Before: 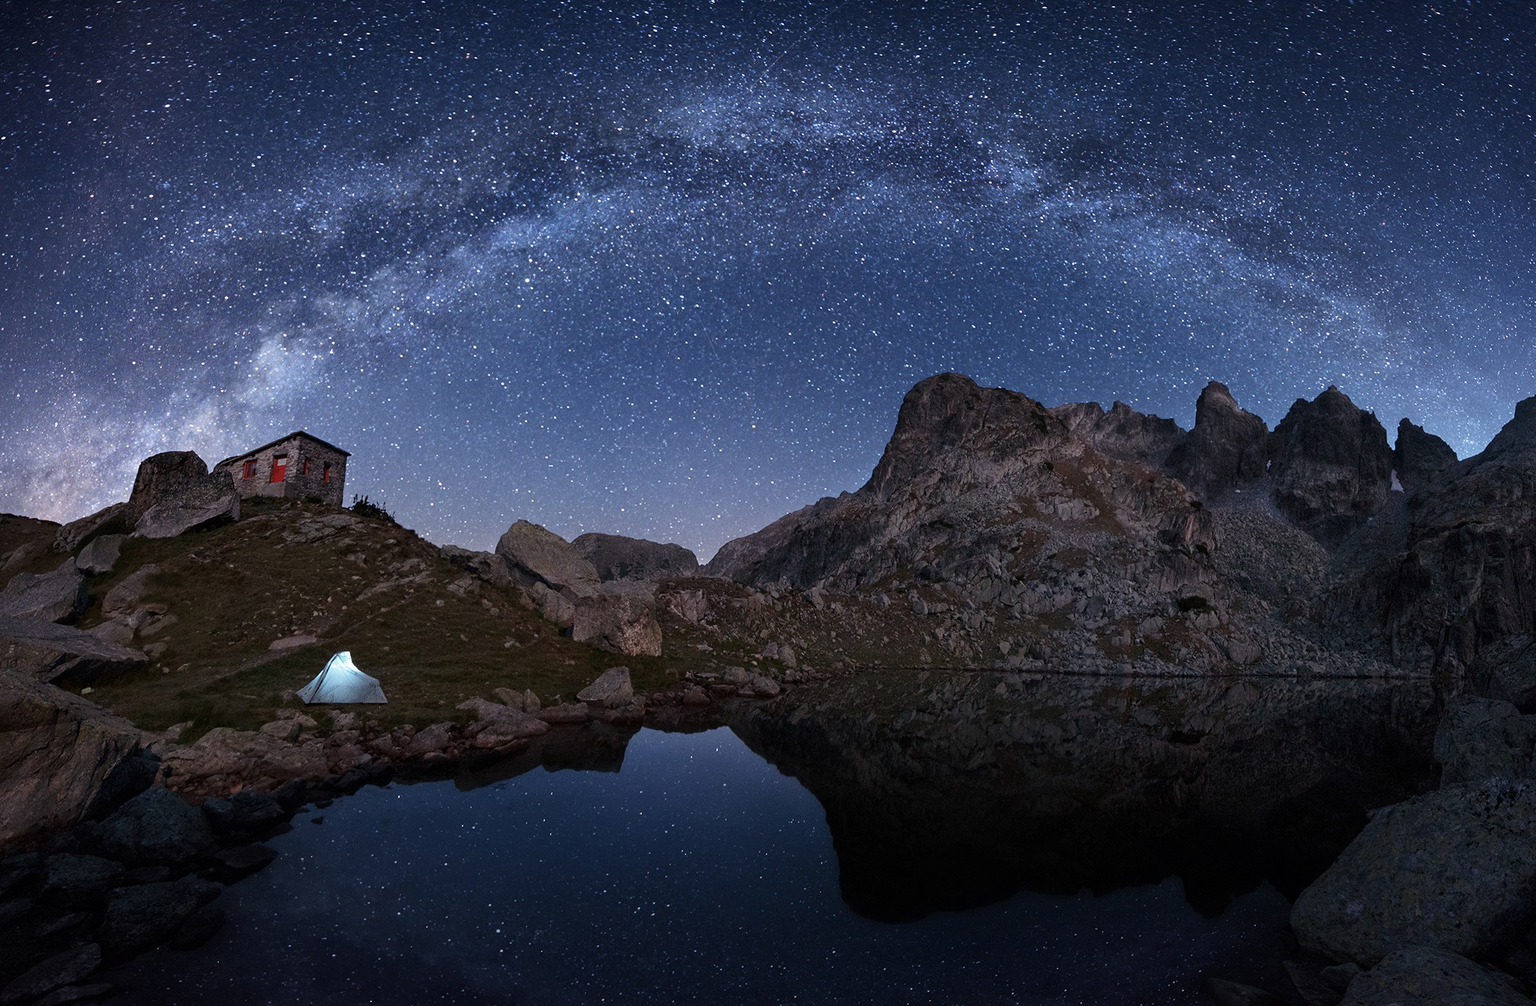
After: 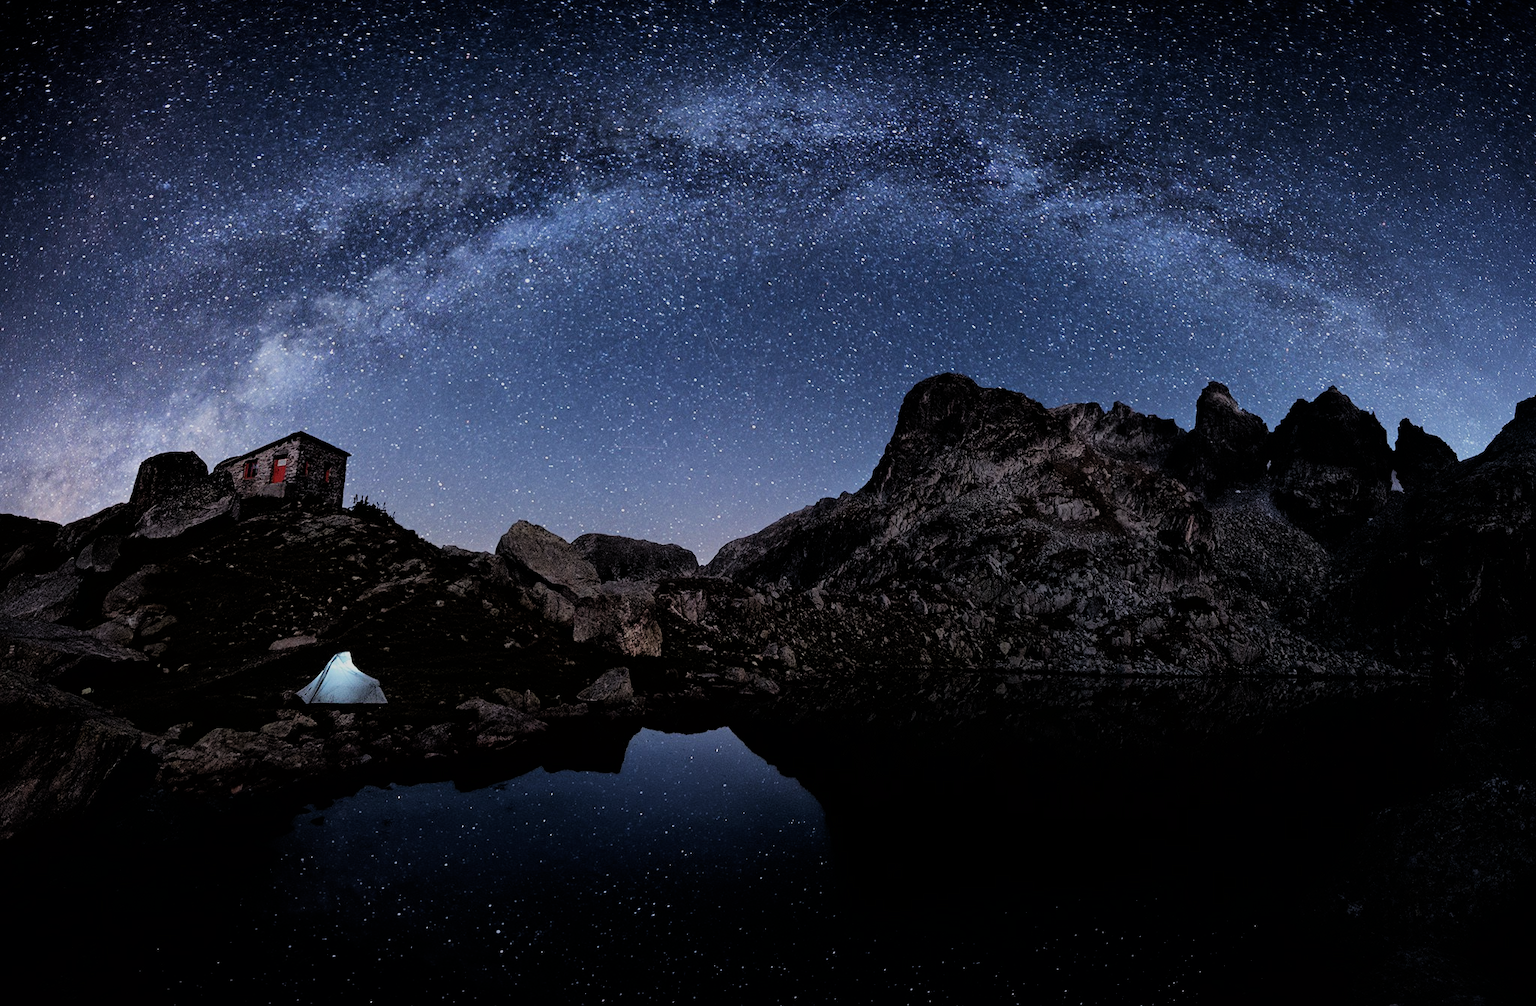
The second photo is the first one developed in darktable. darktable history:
filmic rgb: black relative exposure -4.39 EV, white relative exposure 5.02 EV, hardness 2.19, latitude 40.22%, contrast 1.156, highlights saturation mix 11.14%, shadows ↔ highlights balance 0.864%
